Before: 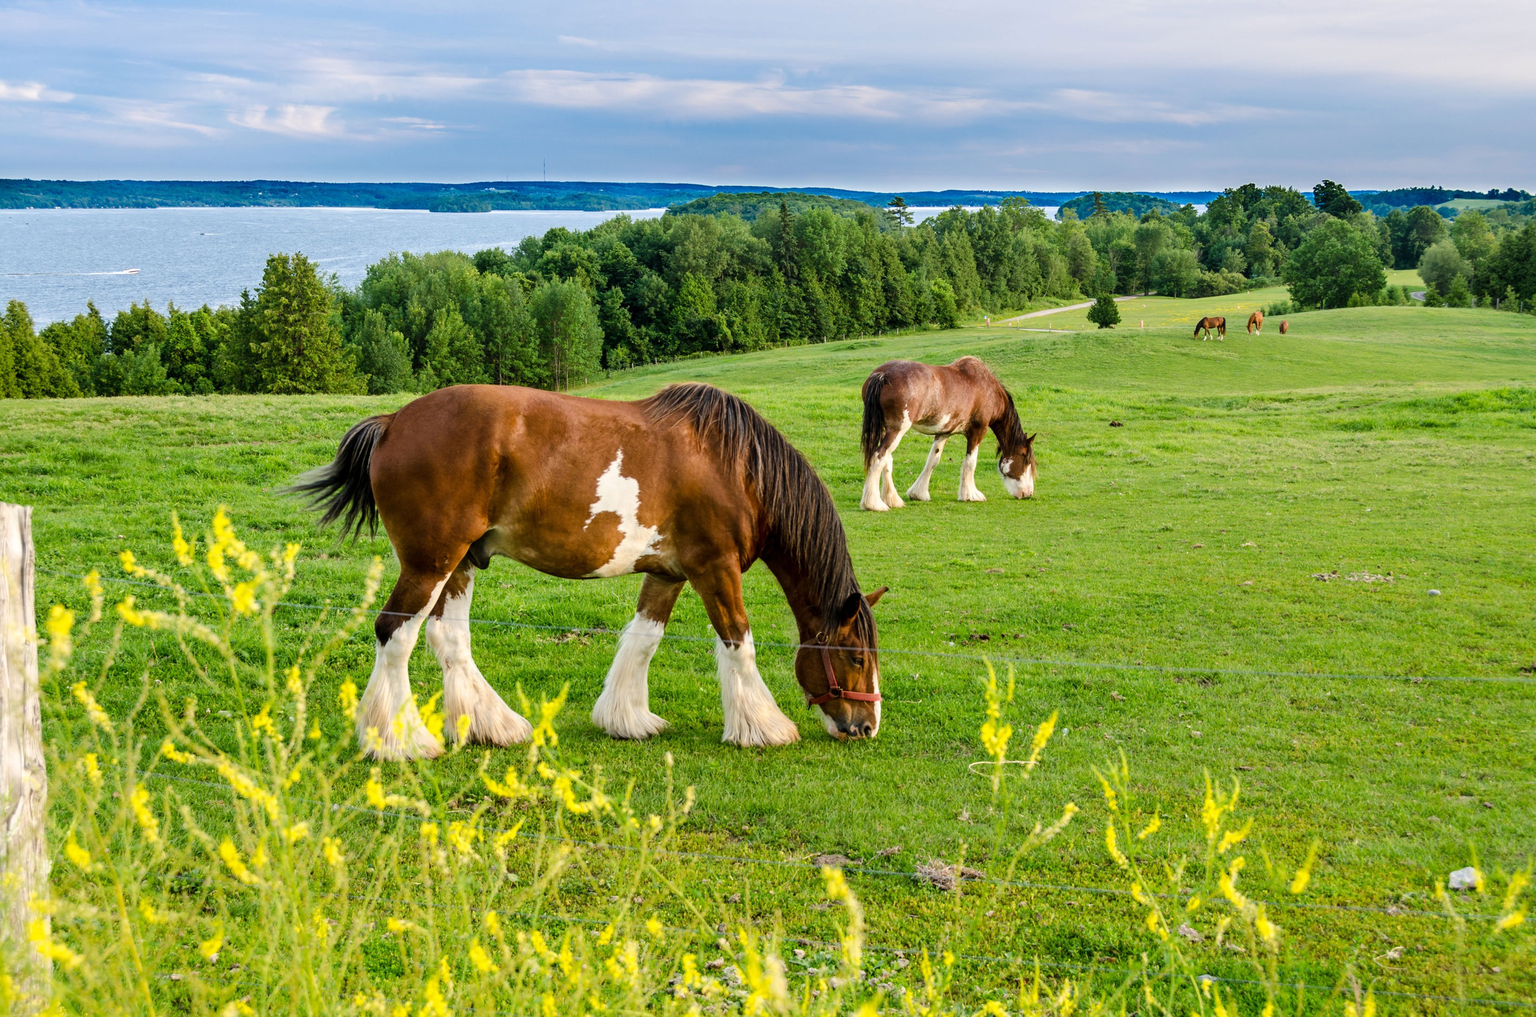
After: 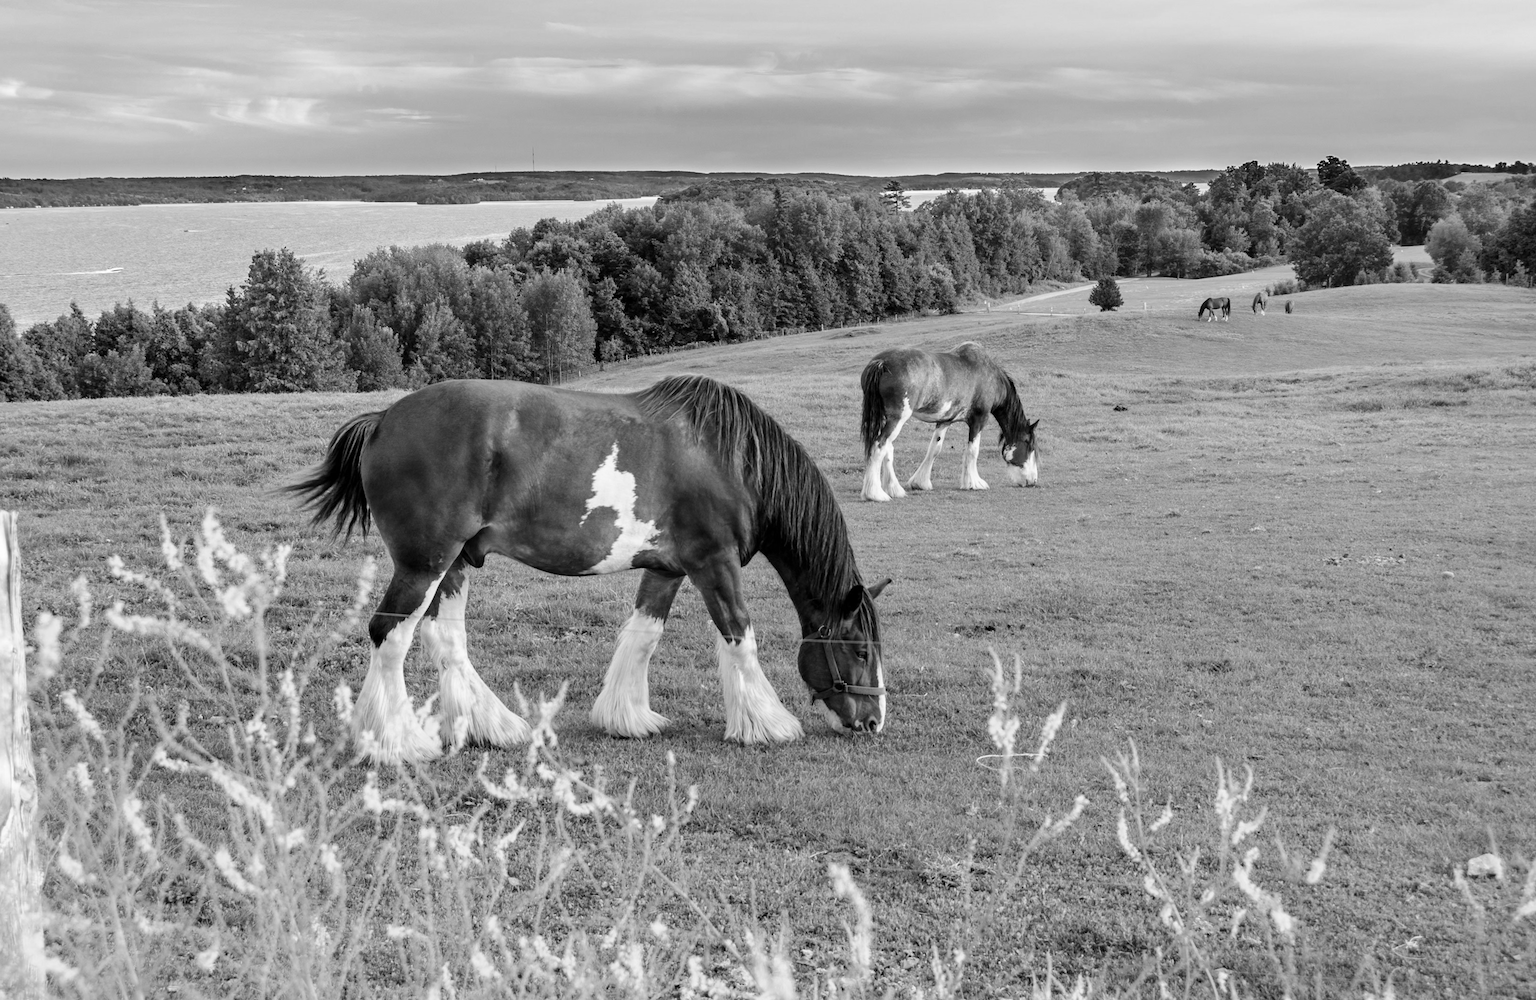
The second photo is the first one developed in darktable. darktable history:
crop: left 0.434%, top 0.485%, right 0.244%, bottom 0.386%
monochrome: on, module defaults
rotate and perspective: rotation -1°, crop left 0.011, crop right 0.989, crop top 0.025, crop bottom 0.975
color balance rgb: perceptual saturation grading › global saturation 20%, perceptual saturation grading › highlights -25%, perceptual saturation grading › shadows 50%
